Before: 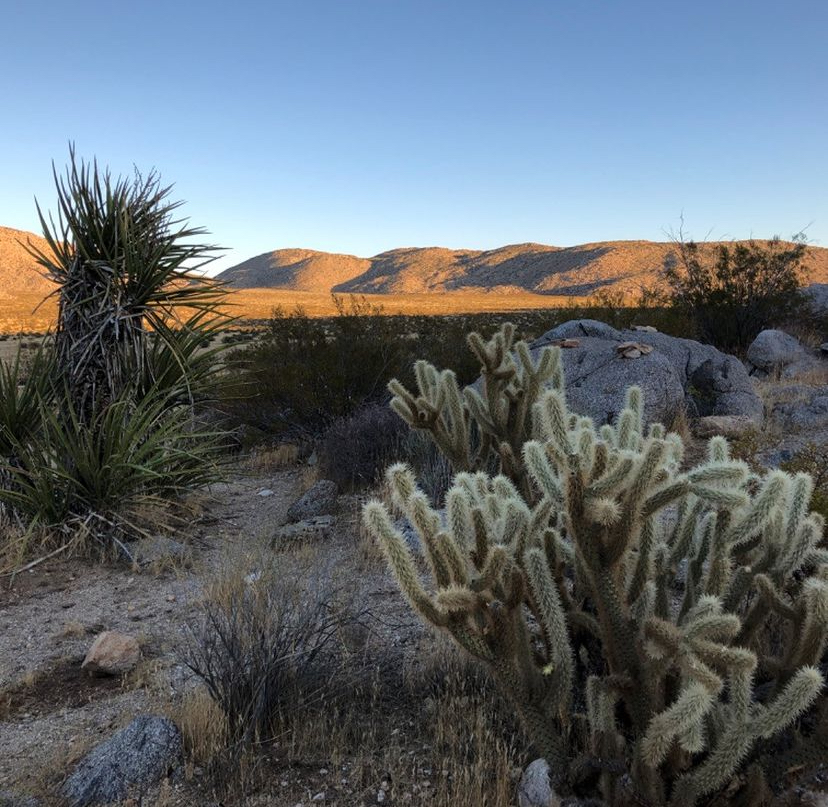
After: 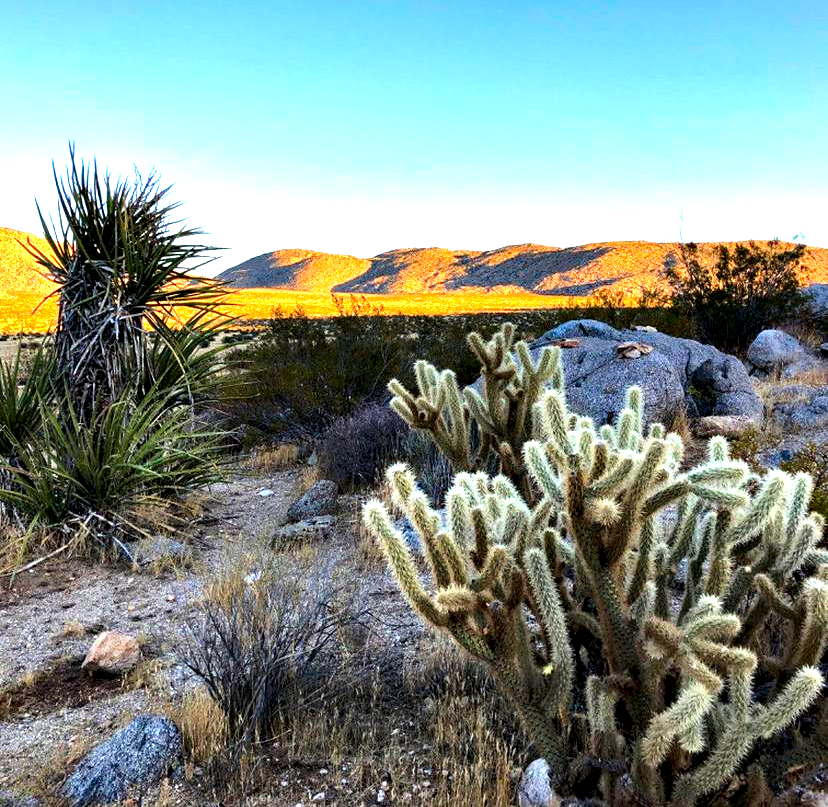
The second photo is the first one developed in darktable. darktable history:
contrast equalizer: octaves 7, y [[0.6 ×6], [0.55 ×6], [0 ×6], [0 ×6], [0 ×6]]
levels: levels [0, 0.476, 0.951]
contrast brightness saturation: saturation 0.481
exposure: black level correction 0.001, exposure 1.041 EV, compensate exposure bias true, compensate highlight preservation false
